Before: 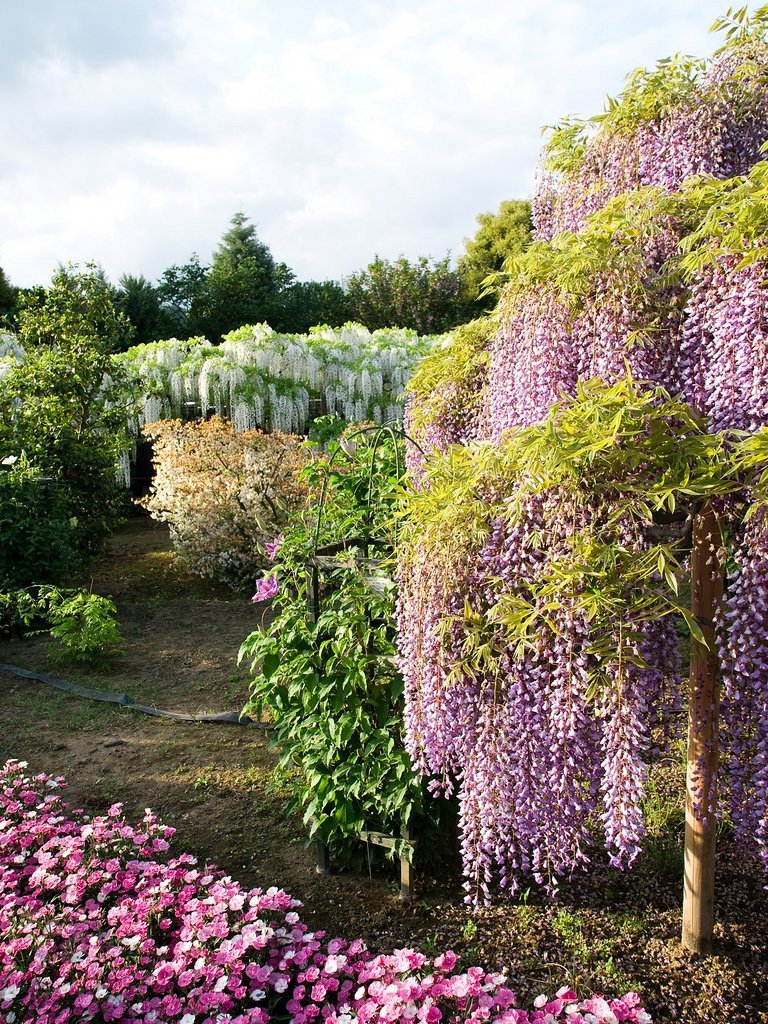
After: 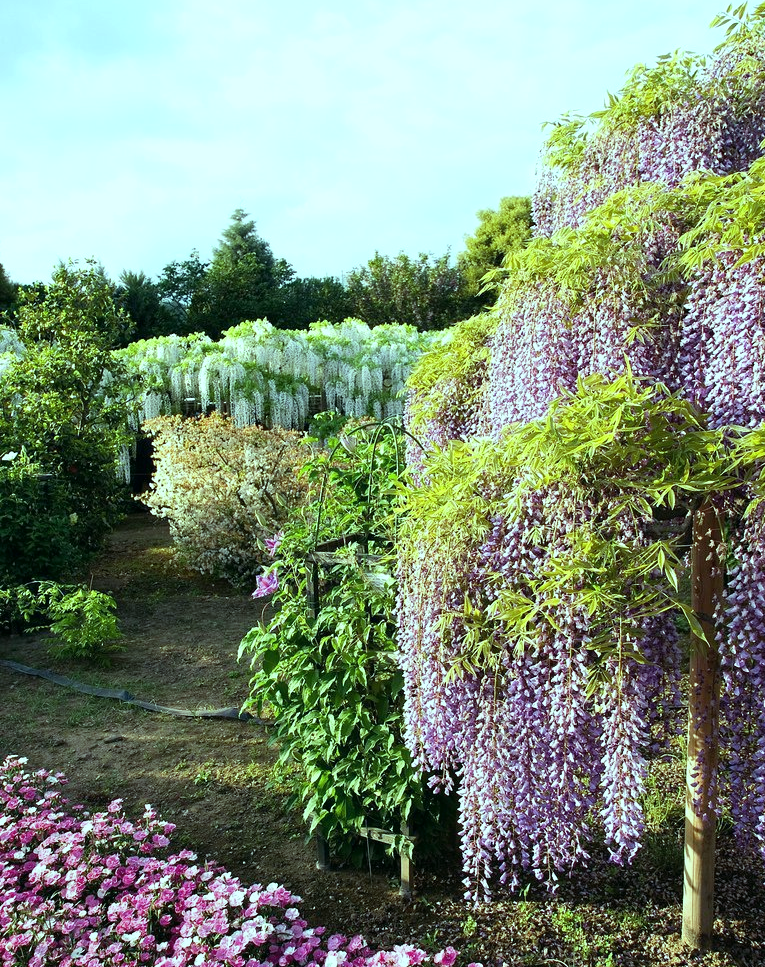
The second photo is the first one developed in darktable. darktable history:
crop: top 0.448%, right 0.264%, bottom 5.045%
color balance: mode lift, gamma, gain (sRGB), lift [0.997, 0.979, 1.021, 1.011], gamma [1, 1.084, 0.916, 0.998], gain [1, 0.87, 1.13, 1.101], contrast 4.55%, contrast fulcrum 38.24%, output saturation 104.09%
